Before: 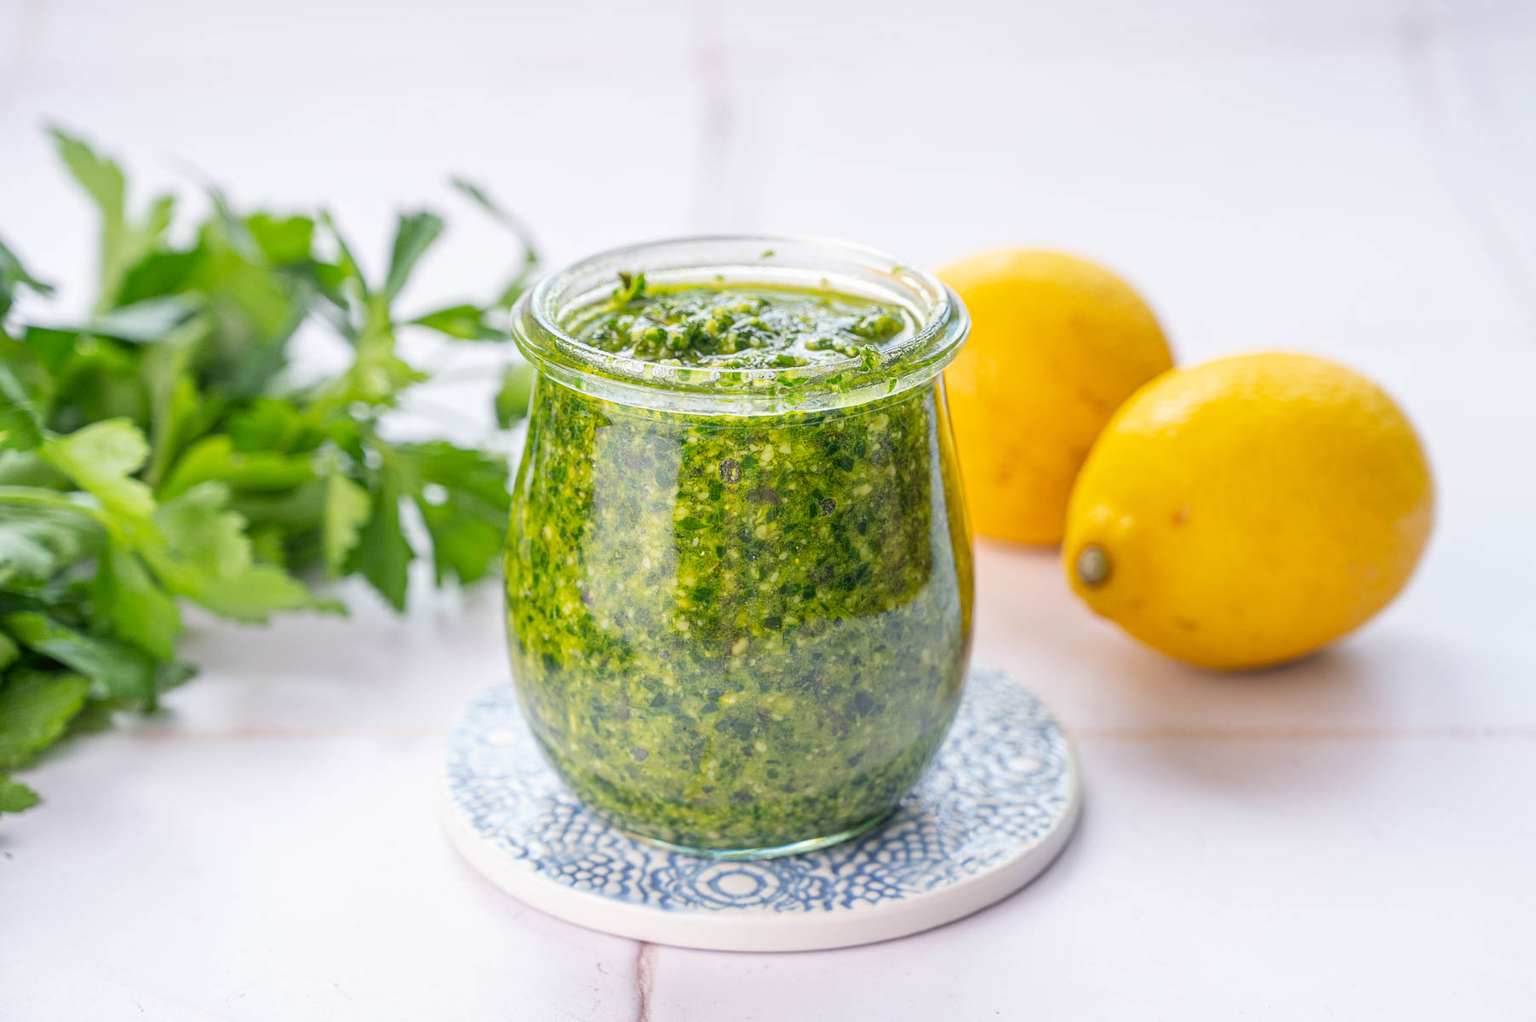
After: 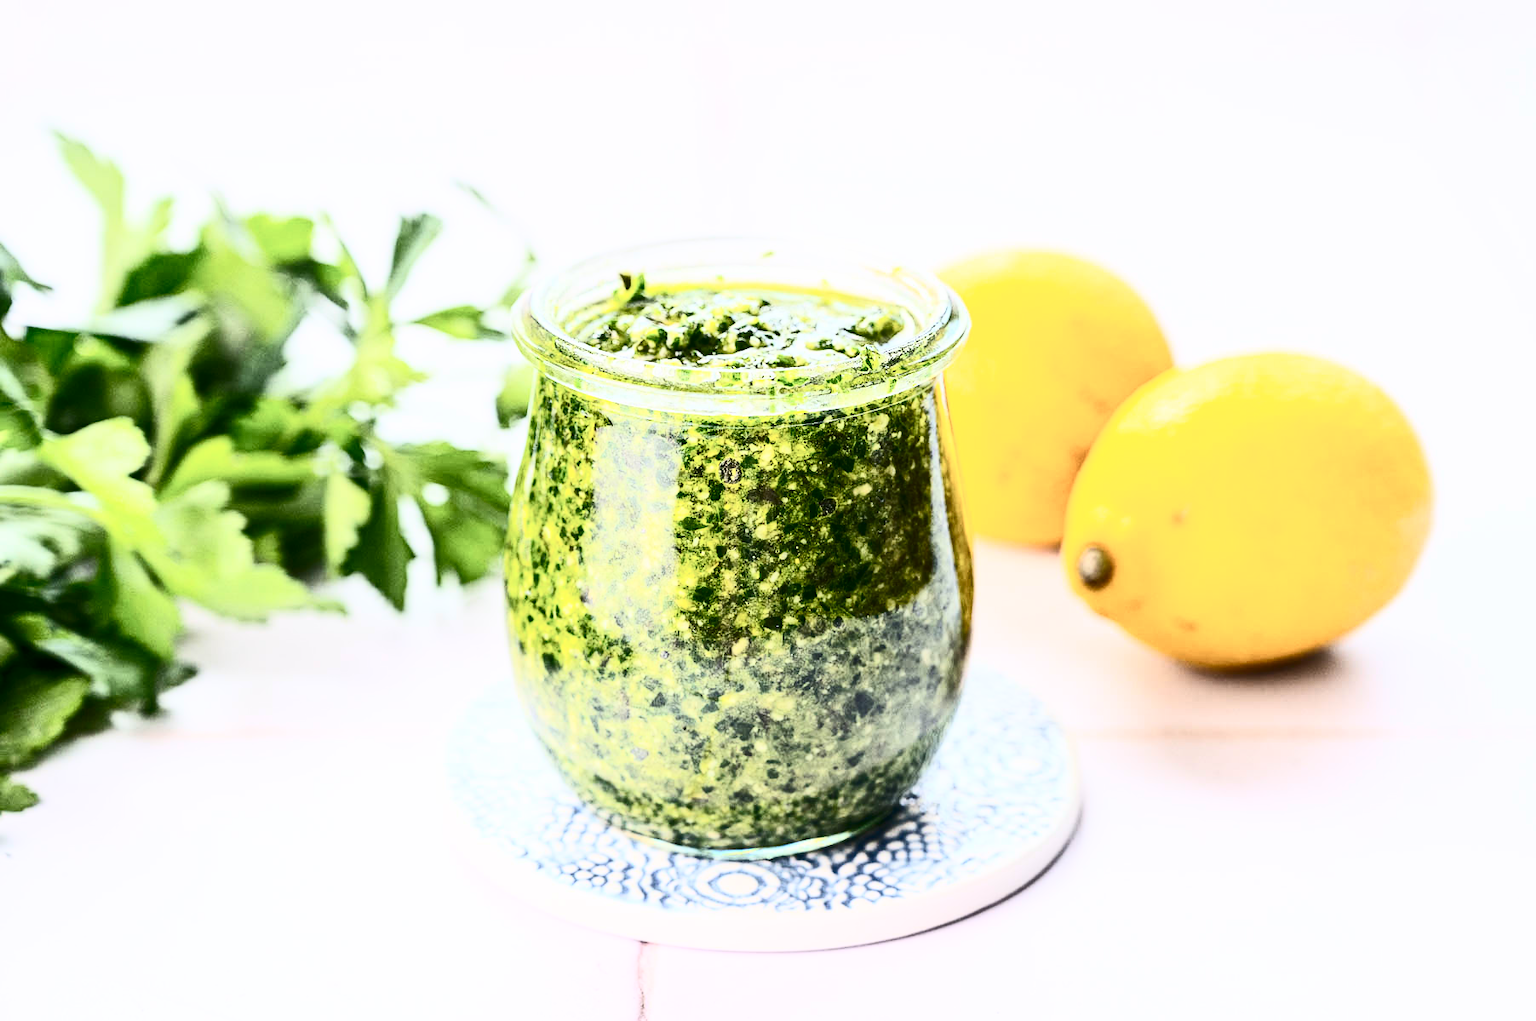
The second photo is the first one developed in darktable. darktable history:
contrast brightness saturation: contrast 0.938, brightness 0.202
exposure: black level correction 0.001, exposure -0.2 EV, compensate exposure bias true, compensate highlight preservation false
